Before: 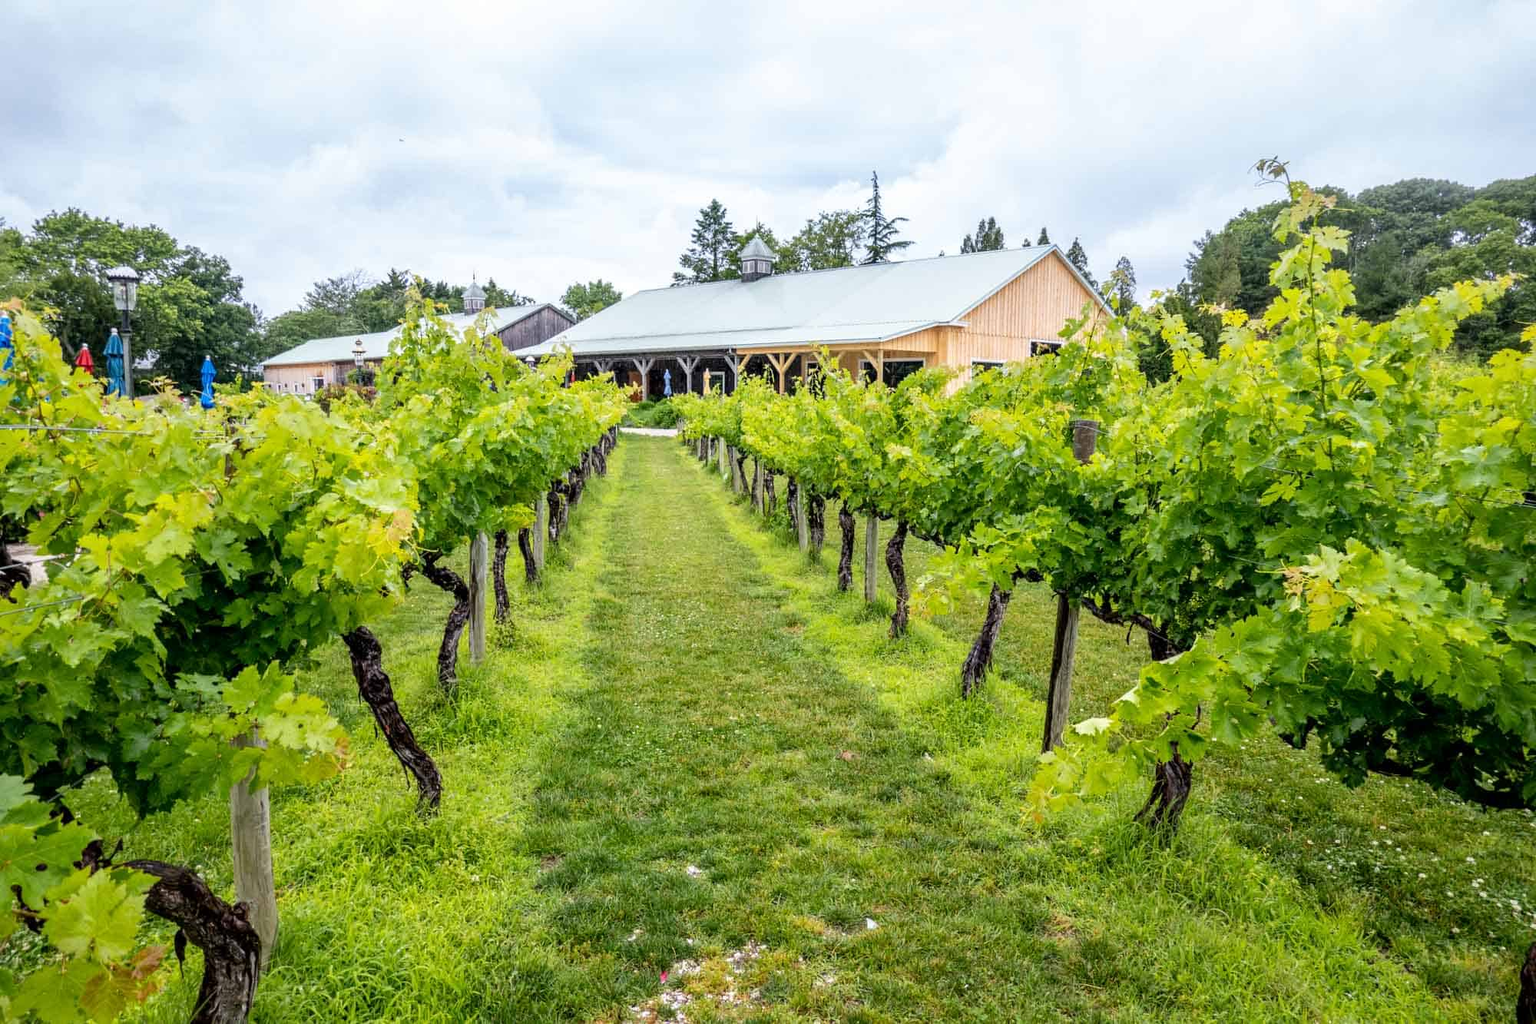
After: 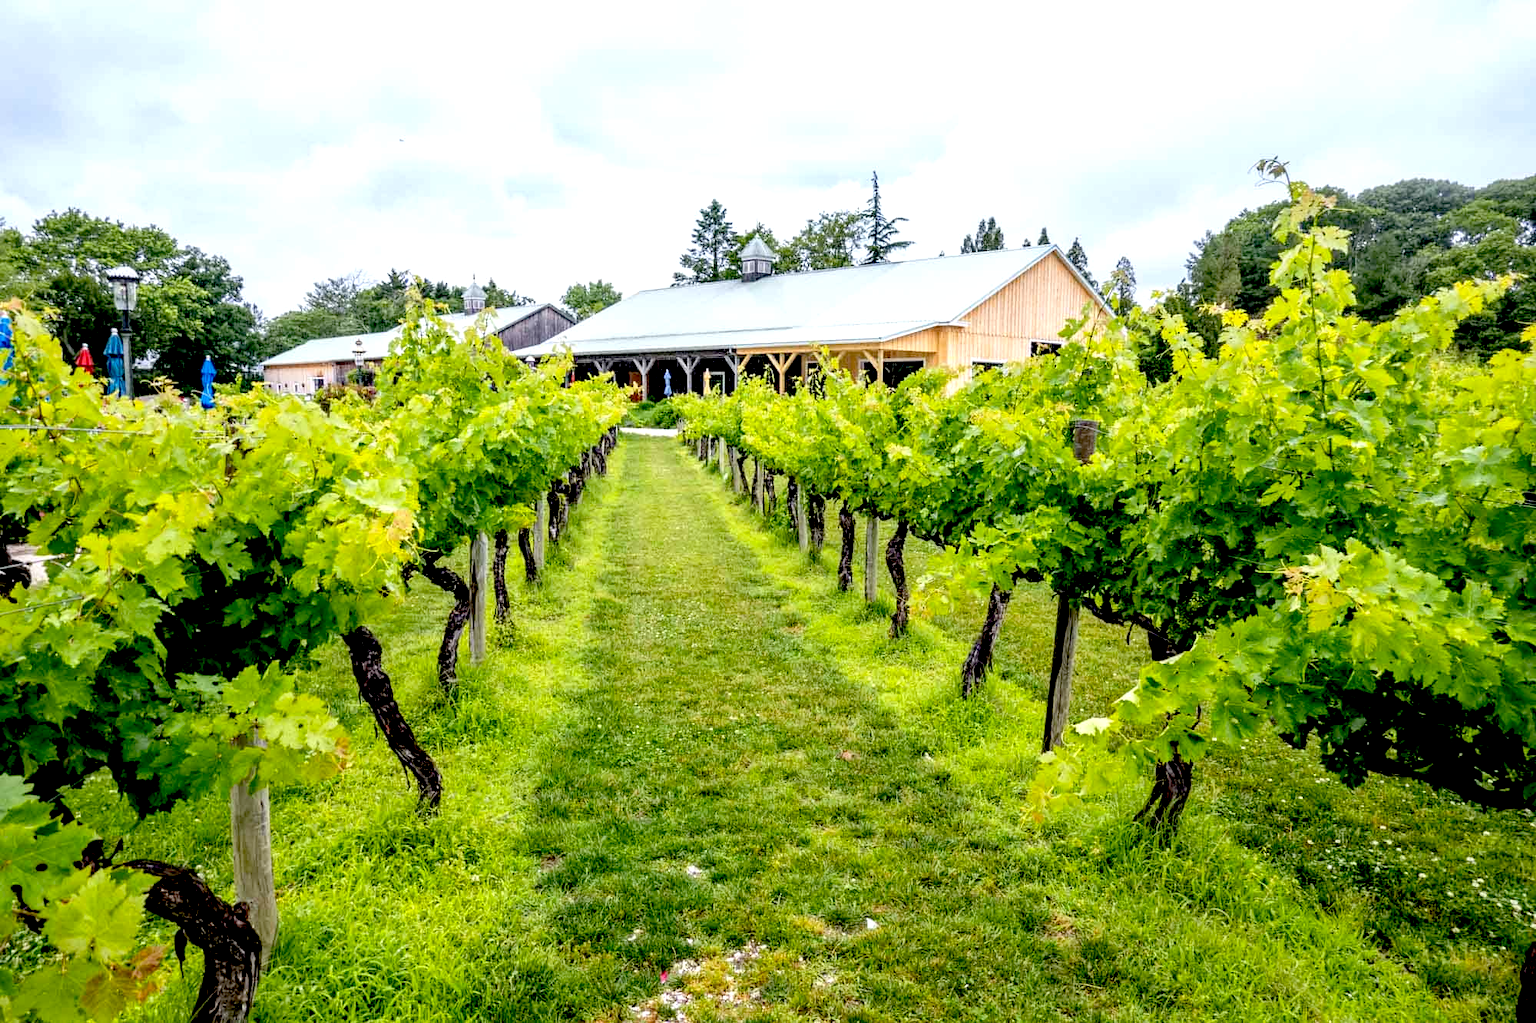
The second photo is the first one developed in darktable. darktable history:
exposure: black level correction 0.03, exposure 0.315 EV, compensate exposure bias true, compensate highlight preservation false
